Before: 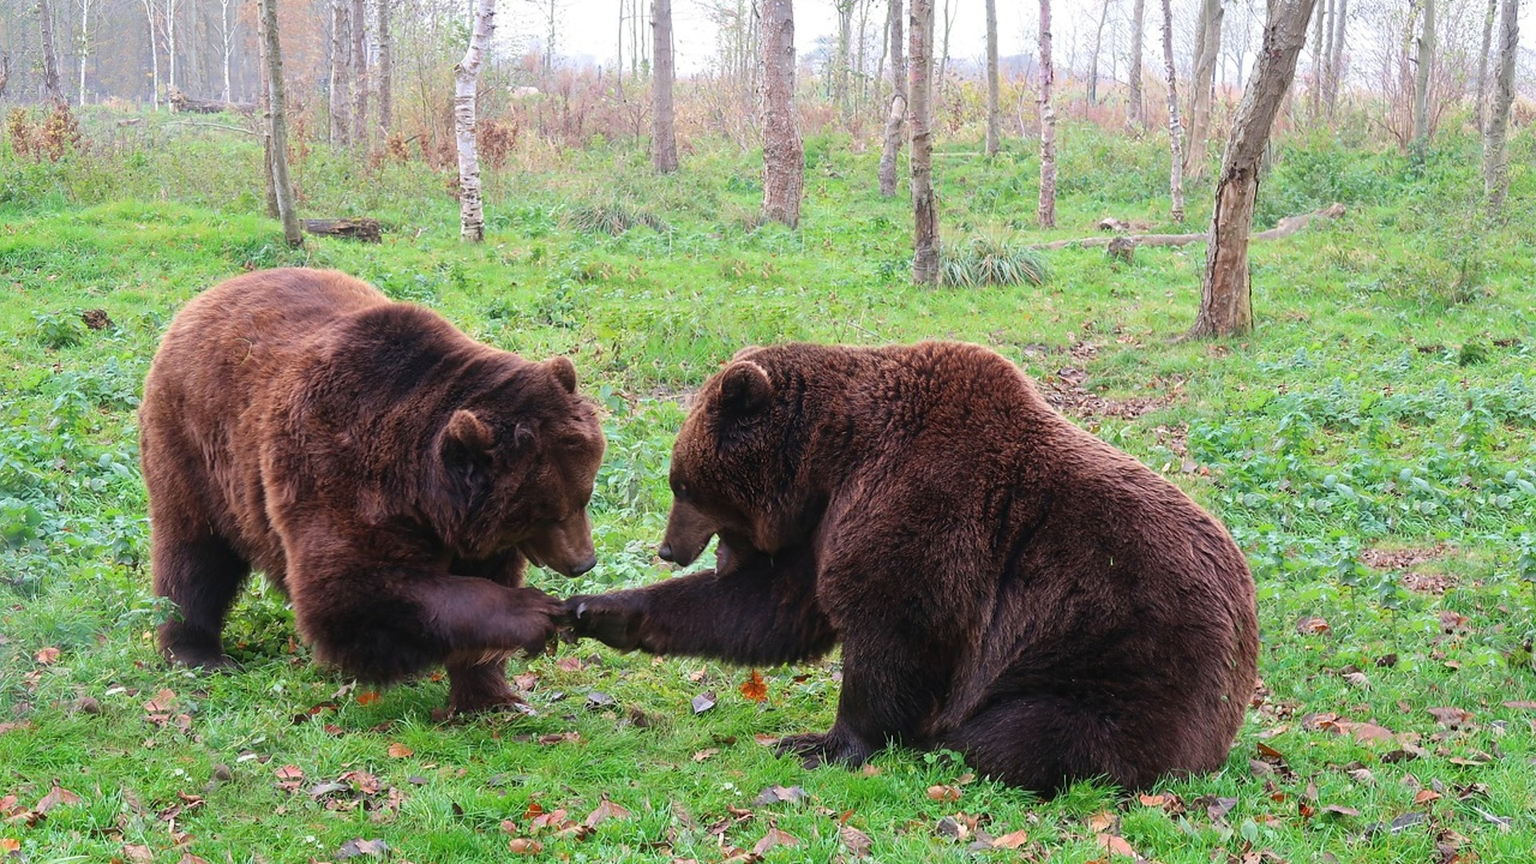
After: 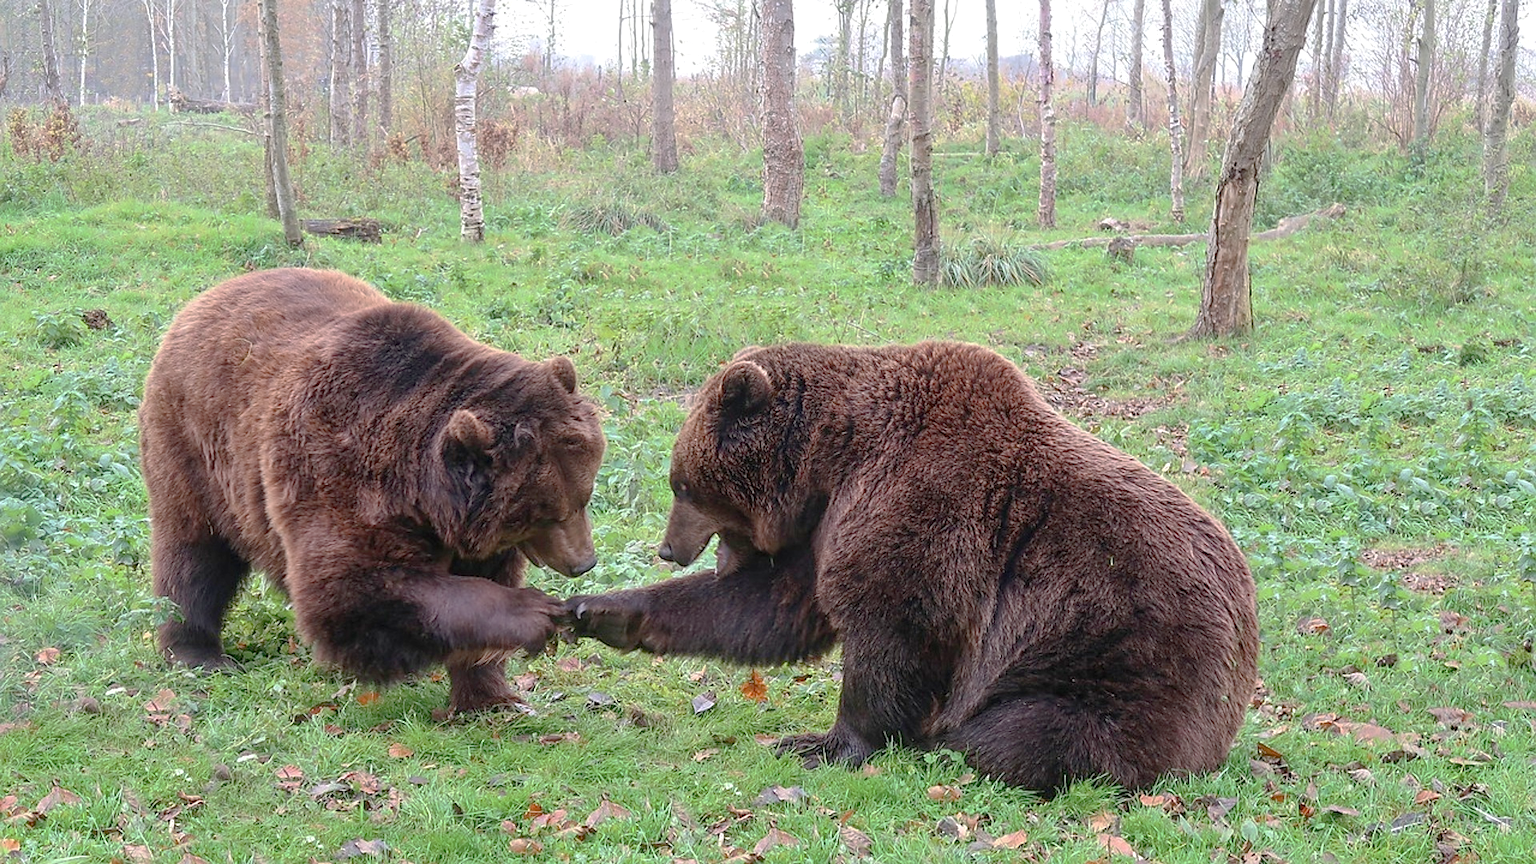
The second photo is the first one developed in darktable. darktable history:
sharpen: radius 1.602, amount 0.367, threshold 1.408
local contrast: on, module defaults
tone curve: curves: ch0 [(0, 0) (0.004, 0.008) (0.077, 0.156) (0.169, 0.29) (0.774, 0.774) (1, 1)], preserve colors none
